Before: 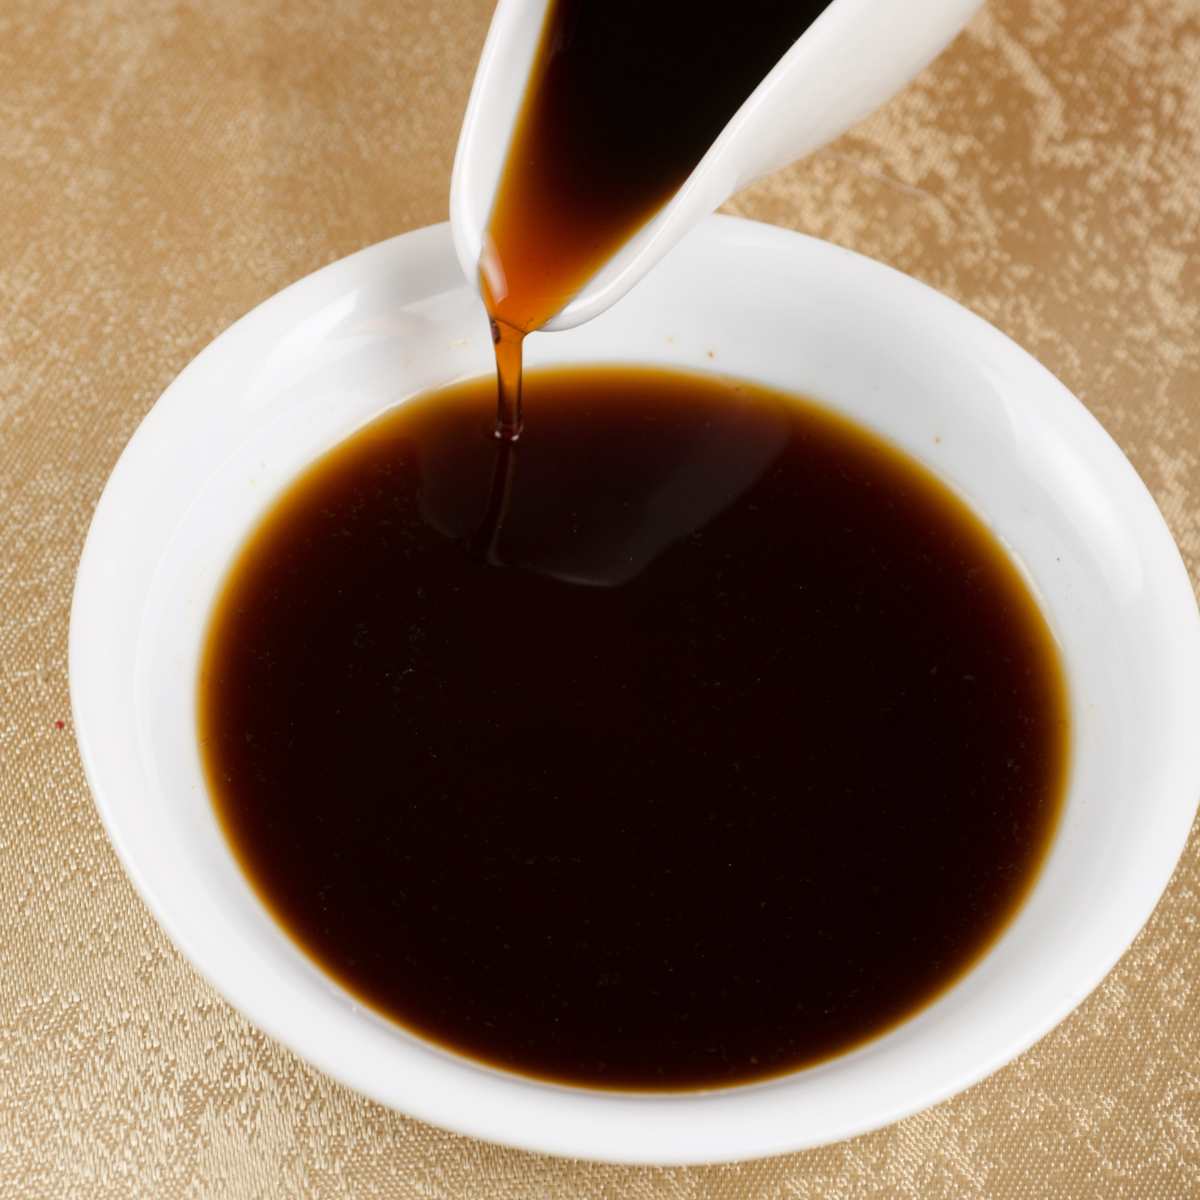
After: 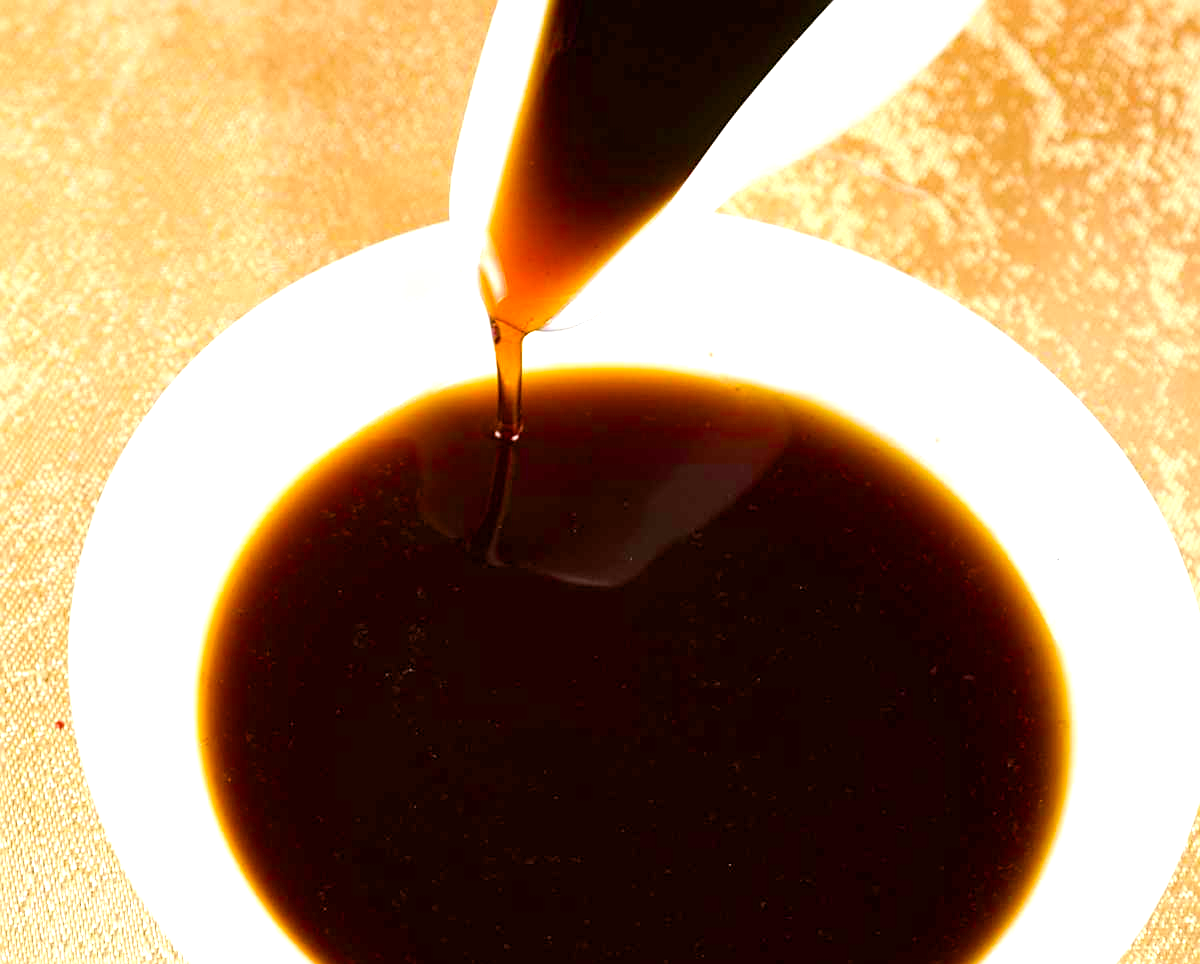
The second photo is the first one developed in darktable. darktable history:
sharpen: on, module defaults
color balance rgb: perceptual saturation grading › global saturation 20%, perceptual saturation grading › highlights -25%, perceptual saturation grading › shadows 50.52%, global vibrance 40.24%
exposure: black level correction 0, exposure 1.125 EV, compensate exposure bias true, compensate highlight preservation false
crop: bottom 19.644%
